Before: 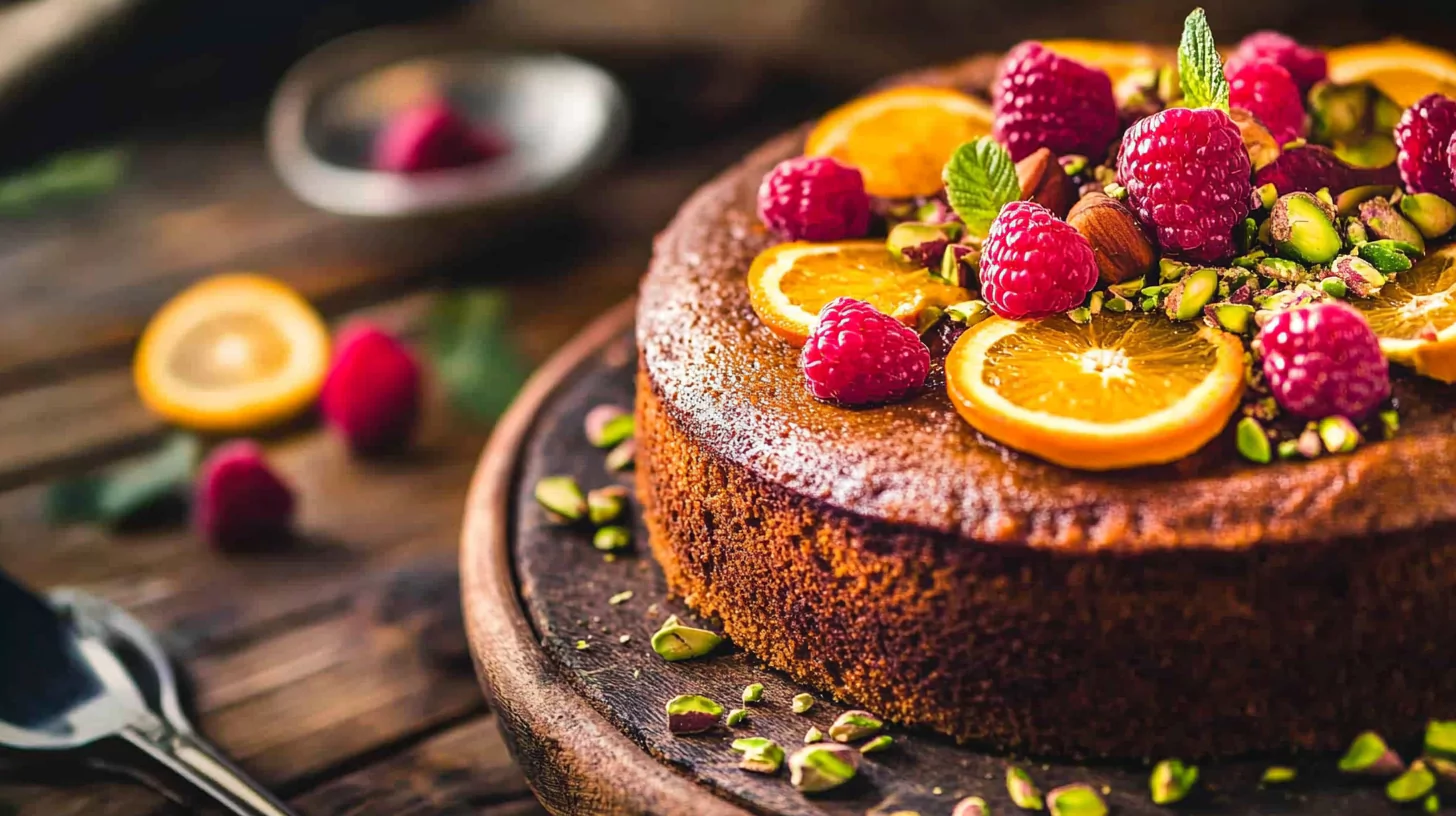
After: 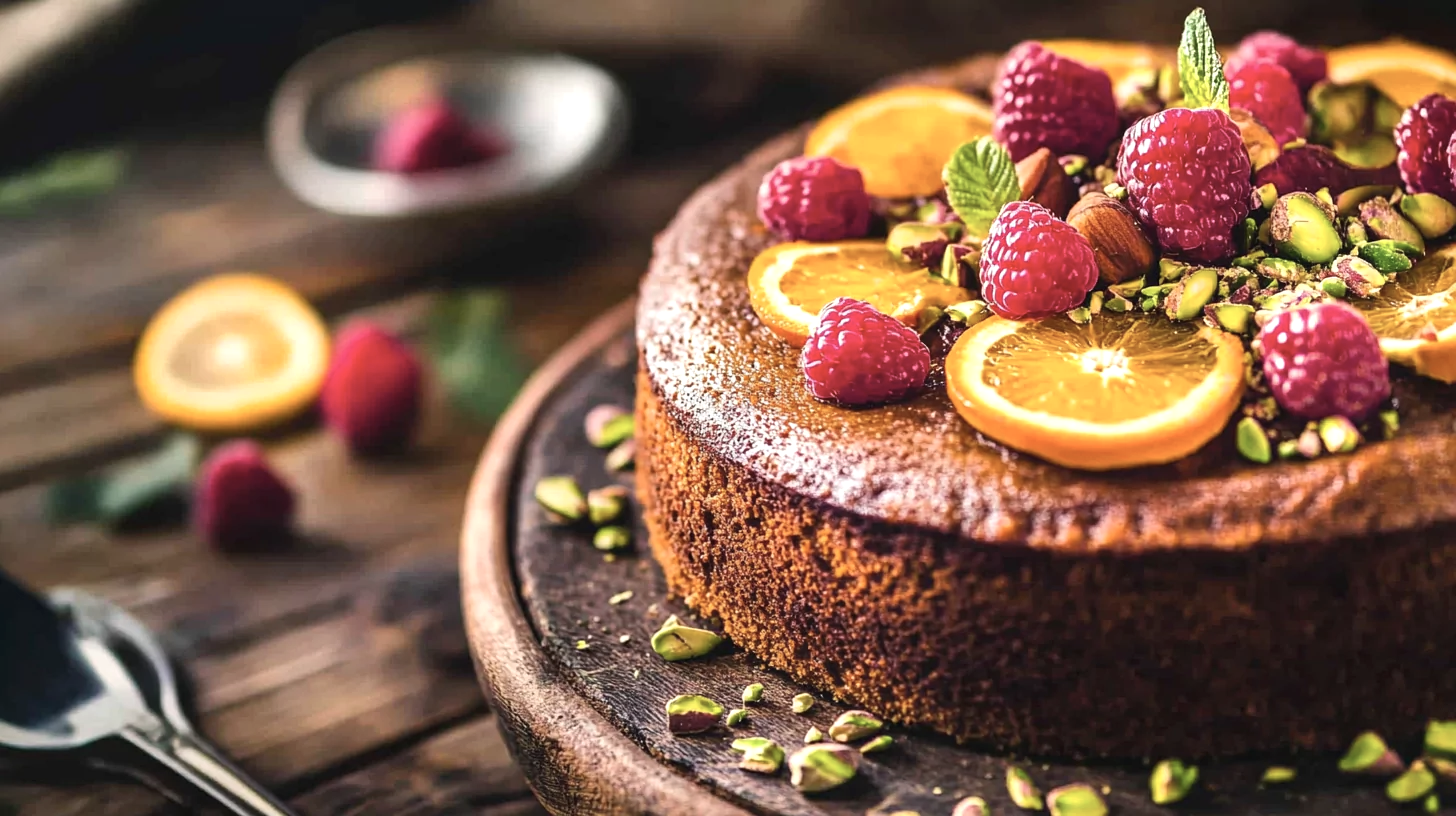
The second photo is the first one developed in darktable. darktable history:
contrast brightness saturation: contrast 0.059, brightness -0.014, saturation -0.238
exposure: black level correction 0, exposure 0.301 EV, compensate highlight preservation false
